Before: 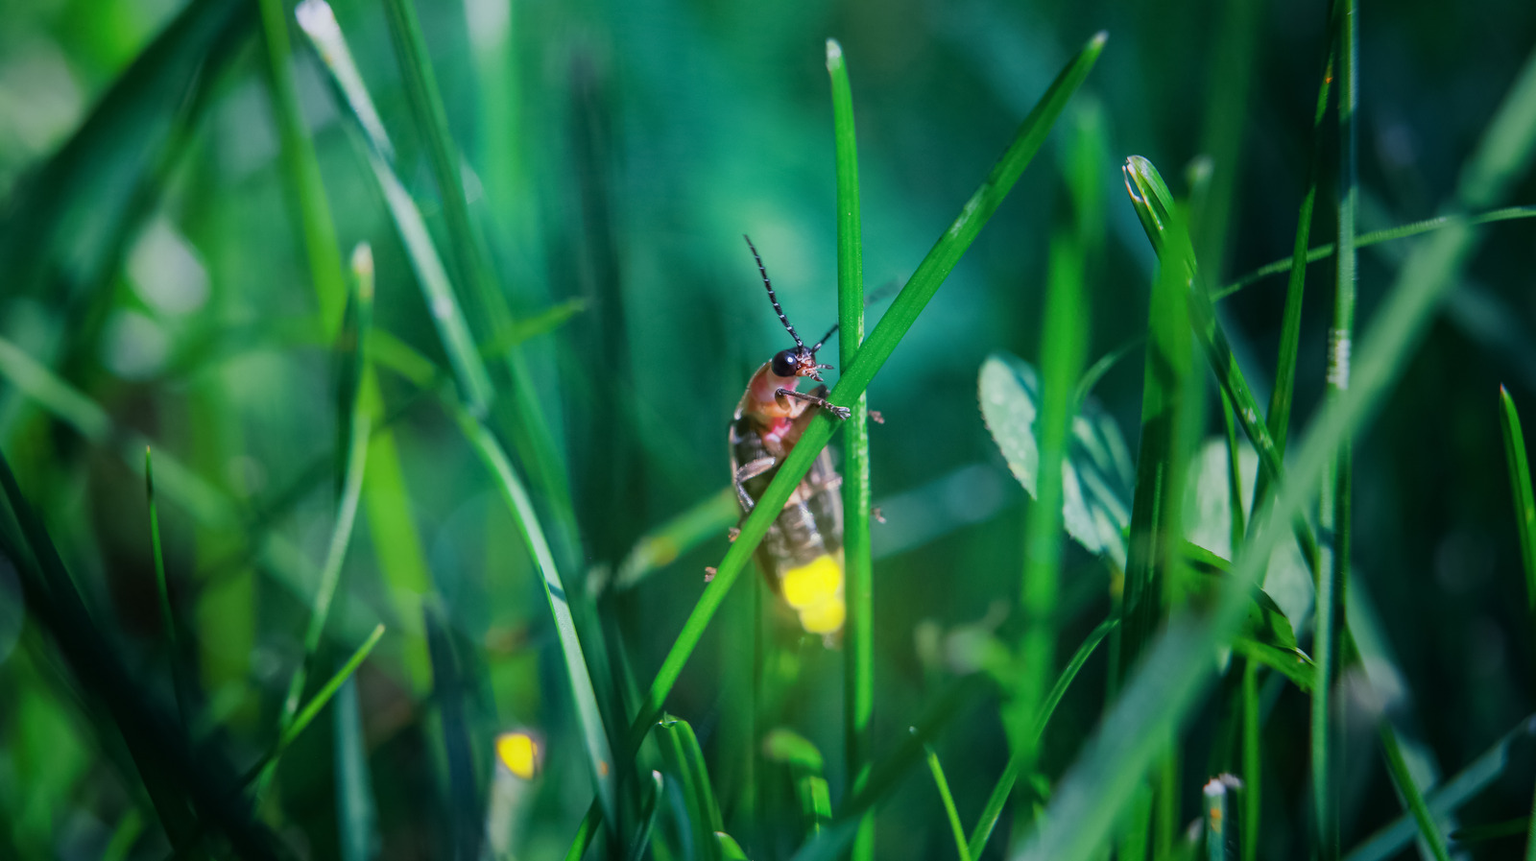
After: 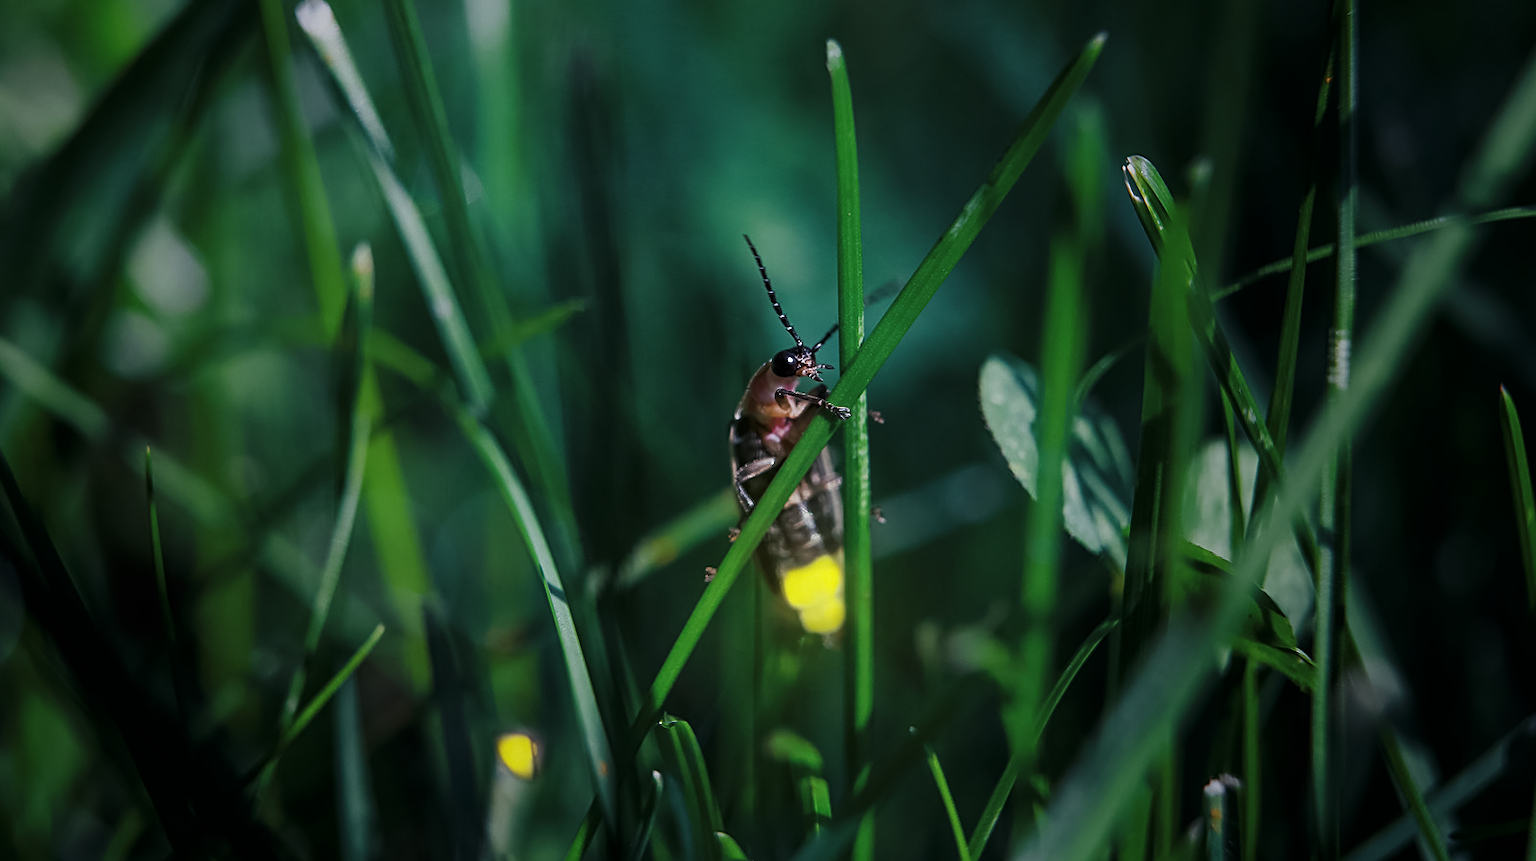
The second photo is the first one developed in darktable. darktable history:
levels: levels [0, 0.618, 1]
sharpen: on, module defaults
